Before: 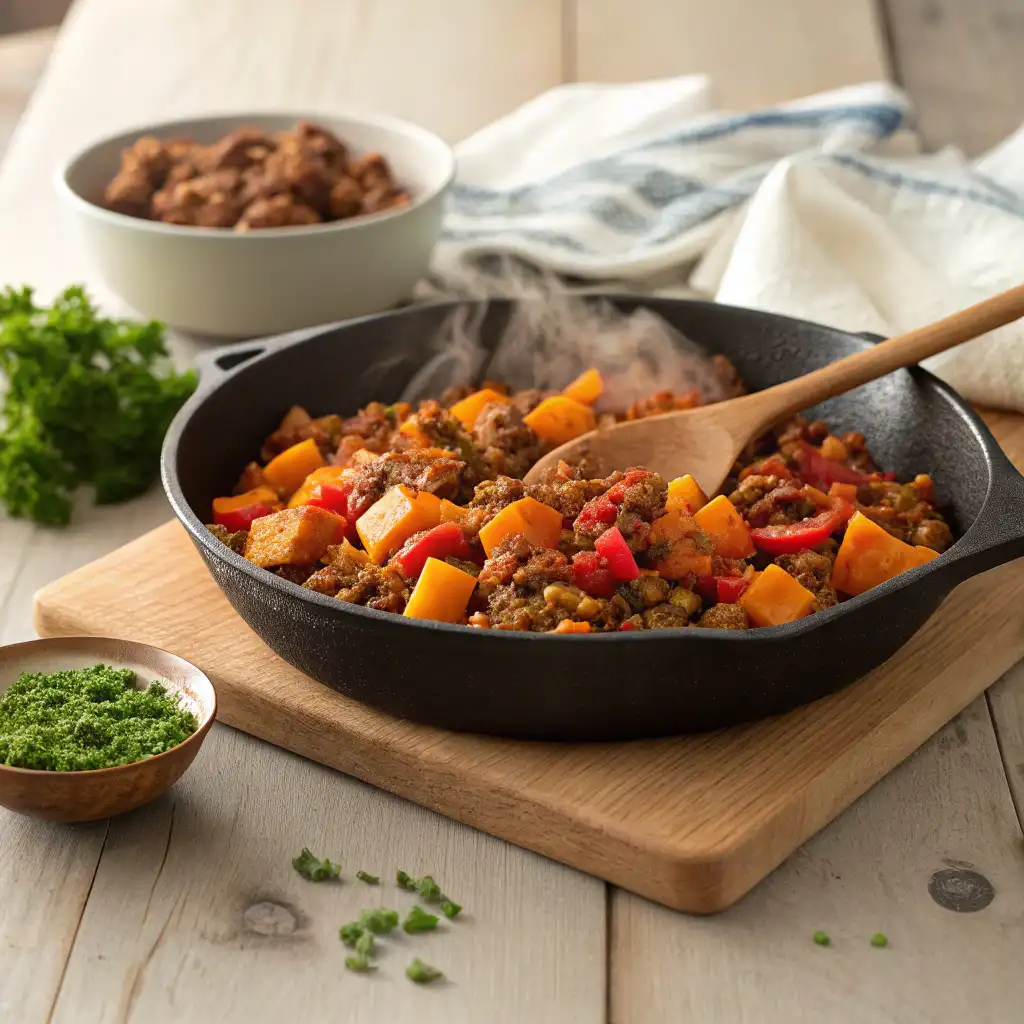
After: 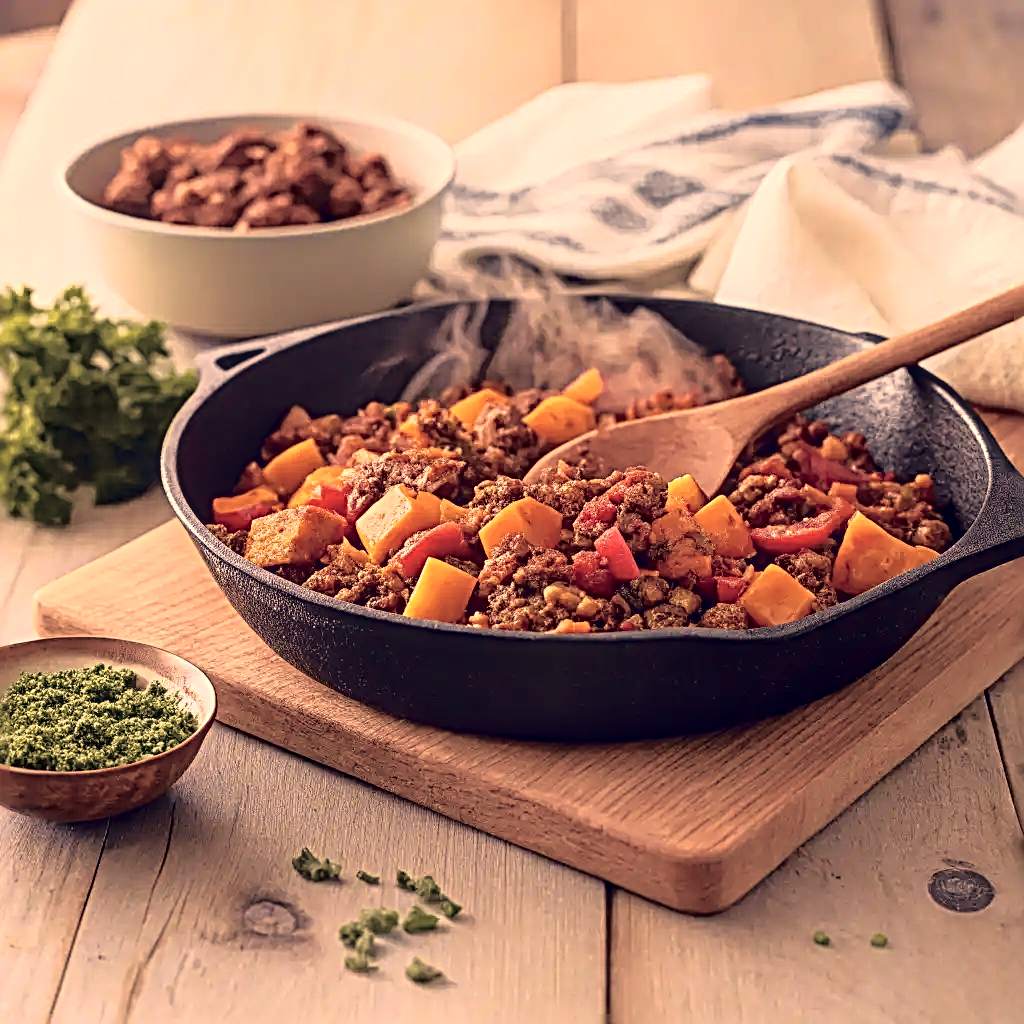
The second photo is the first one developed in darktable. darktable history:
local contrast: on, module defaults
color zones: curves: ch1 [(0, 0.513) (0.143, 0.524) (0.286, 0.511) (0.429, 0.506) (0.571, 0.503) (0.714, 0.503) (0.857, 0.508) (1, 0.513)]
tone curve: curves: ch0 [(0, 0.009) (0.105, 0.08) (0.195, 0.18) (0.283, 0.316) (0.384, 0.434) (0.485, 0.531) (0.638, 0.69) (0.81, 0.872) (1, 0.977)]; ch1 [(0, 0) (0.161, 0.092) (0.35, 0.33) (0.379, 0.401) (0.456, 0.469) (0.498, 0.502) (0.52, 0.536) (0.586, 0.617) (0.635, 0.655) (1, 1)]; ch2 [(0, 0) (0.371, 0.362) (0.437, 0.437) (0.483, 0.484) (0.53, 0.515) (0.56, 0.571) (0.622, 0.606) (1, 1)], color space Lab, independent channels, preserve colors none
sharpen: radius 3.69, amount 0.928
color correction: highlights a* 19.59, highlights b* 27.49, shadows a* 3.46, shadows b* -17.28, saturation 0.73
